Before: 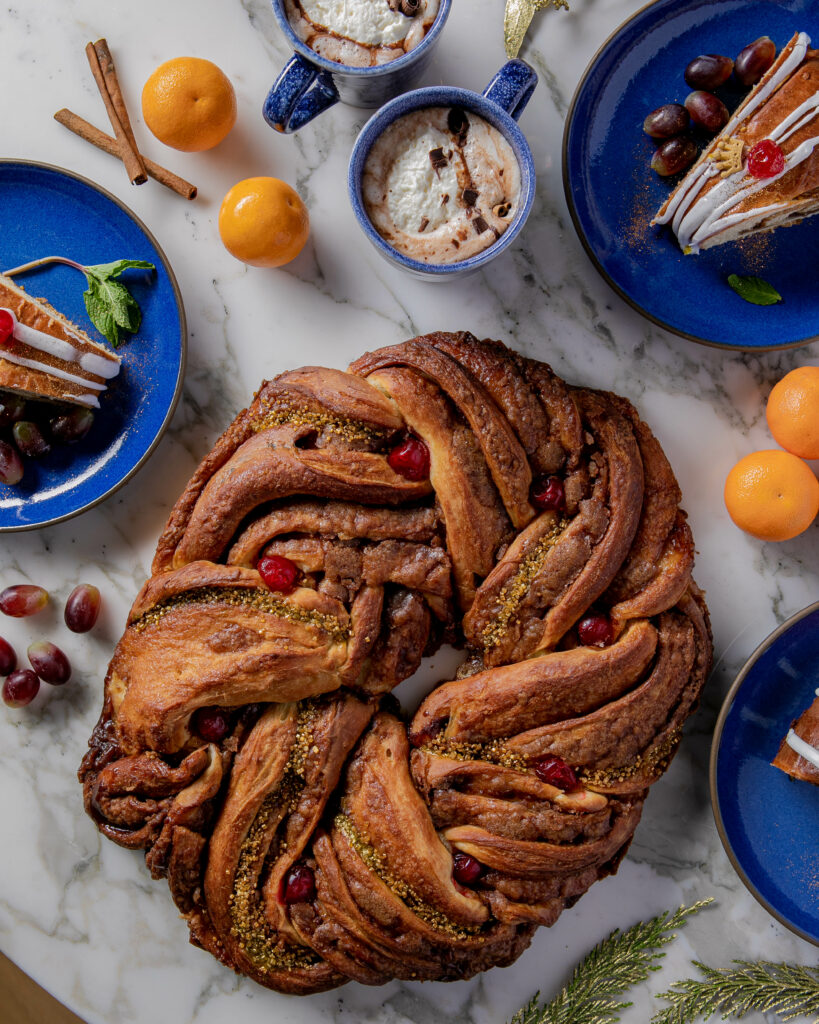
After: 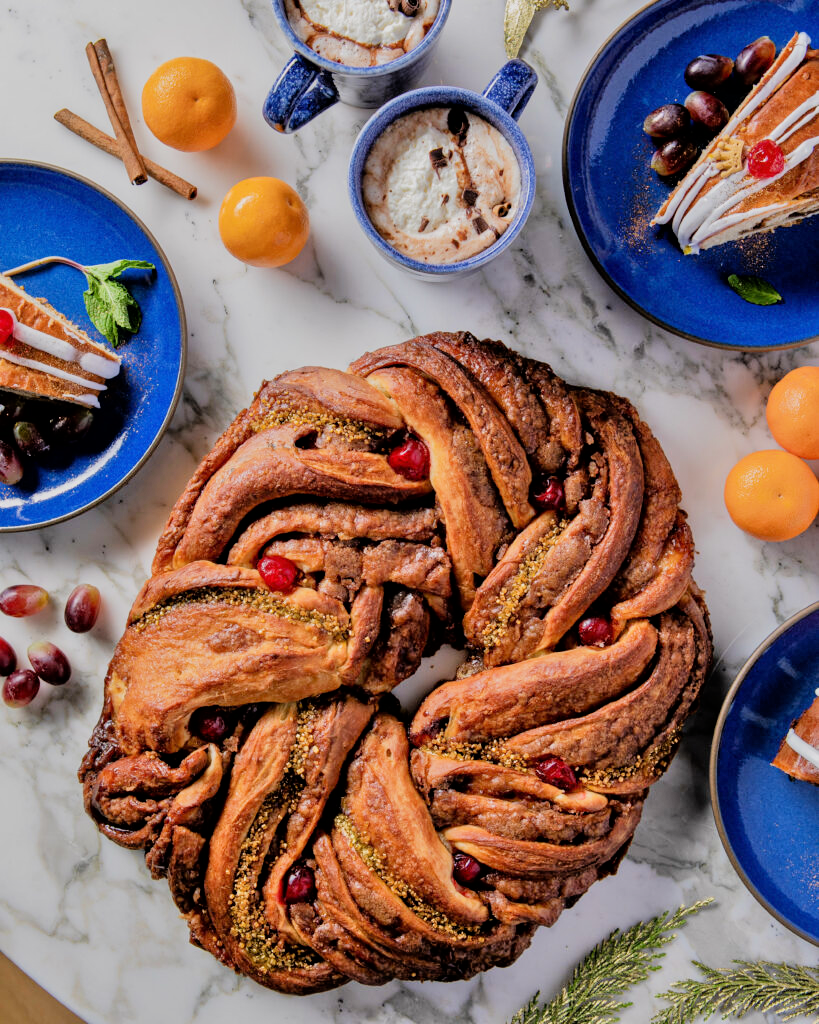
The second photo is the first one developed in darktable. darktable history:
tone equalizer: -7 EV 0.15 EV, -6 EV 0.6 EV, -5 EV 1.15 EV, -4 EV 1.33 EV, -3 EV 1.15 EV, -2 EV 0.6 EV, -1 EV 0.15 EV, mask exposure compensation -0.5 EV
filmic rgb: black relative exposure -7.5 EV, white relative exposure 5 EV, hardness 3.31, contrast 1.3, contrast in shadows safe
